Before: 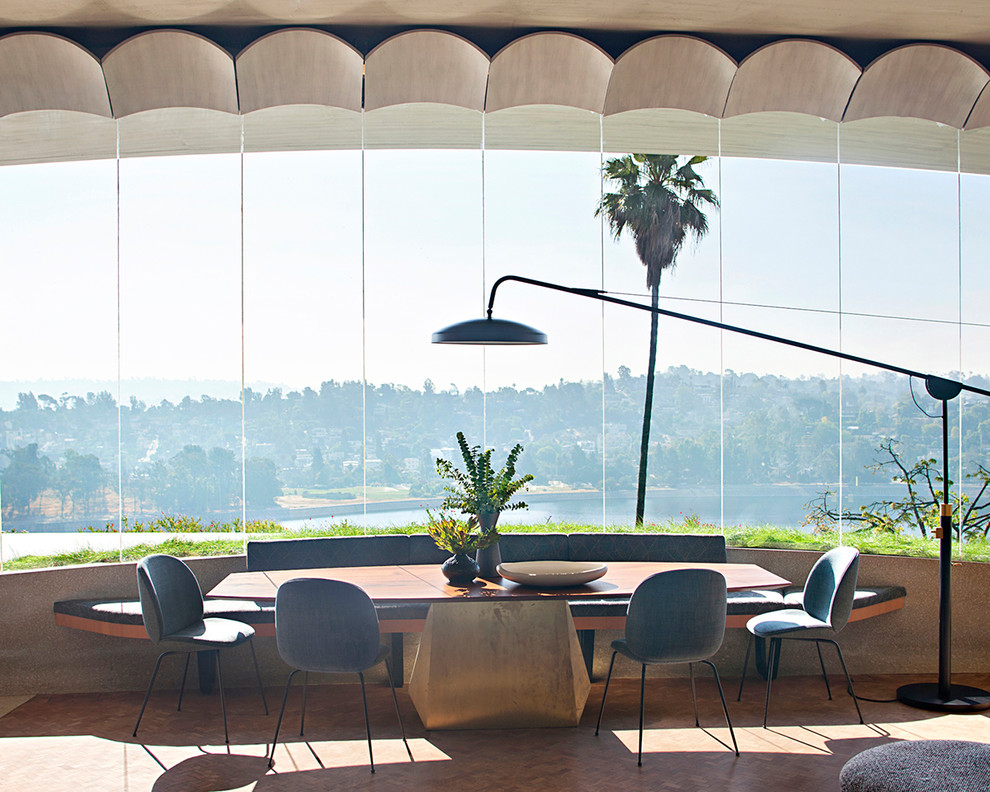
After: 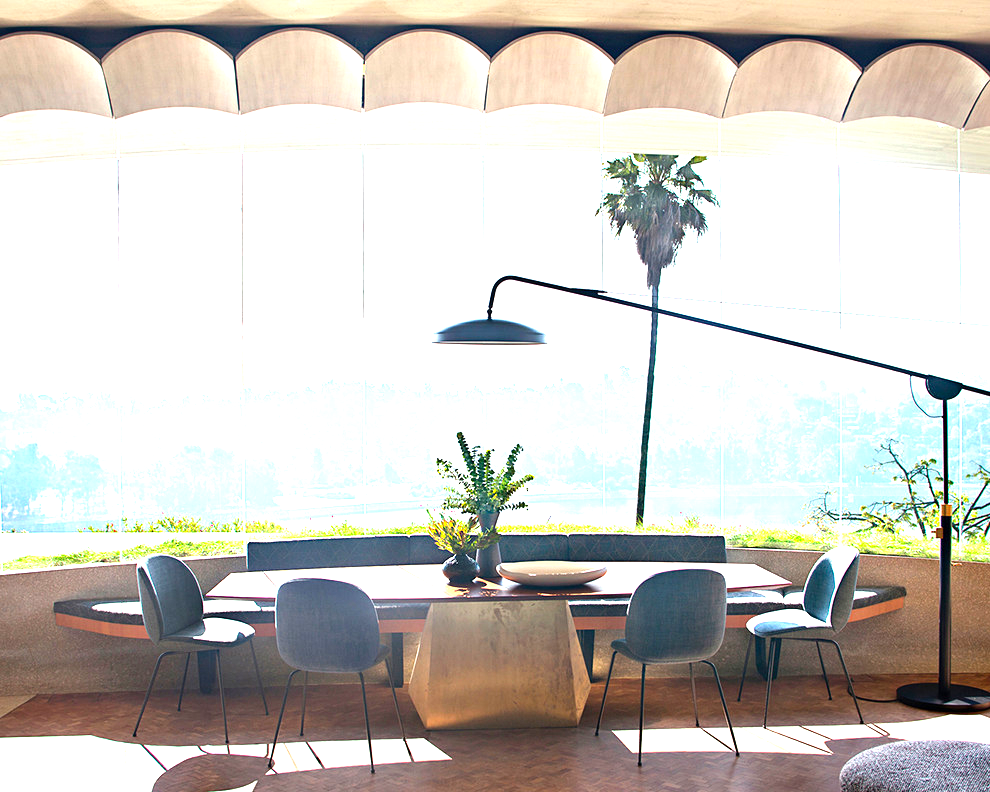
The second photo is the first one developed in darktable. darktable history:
levels: levels [0, 0.352, 0.703]
